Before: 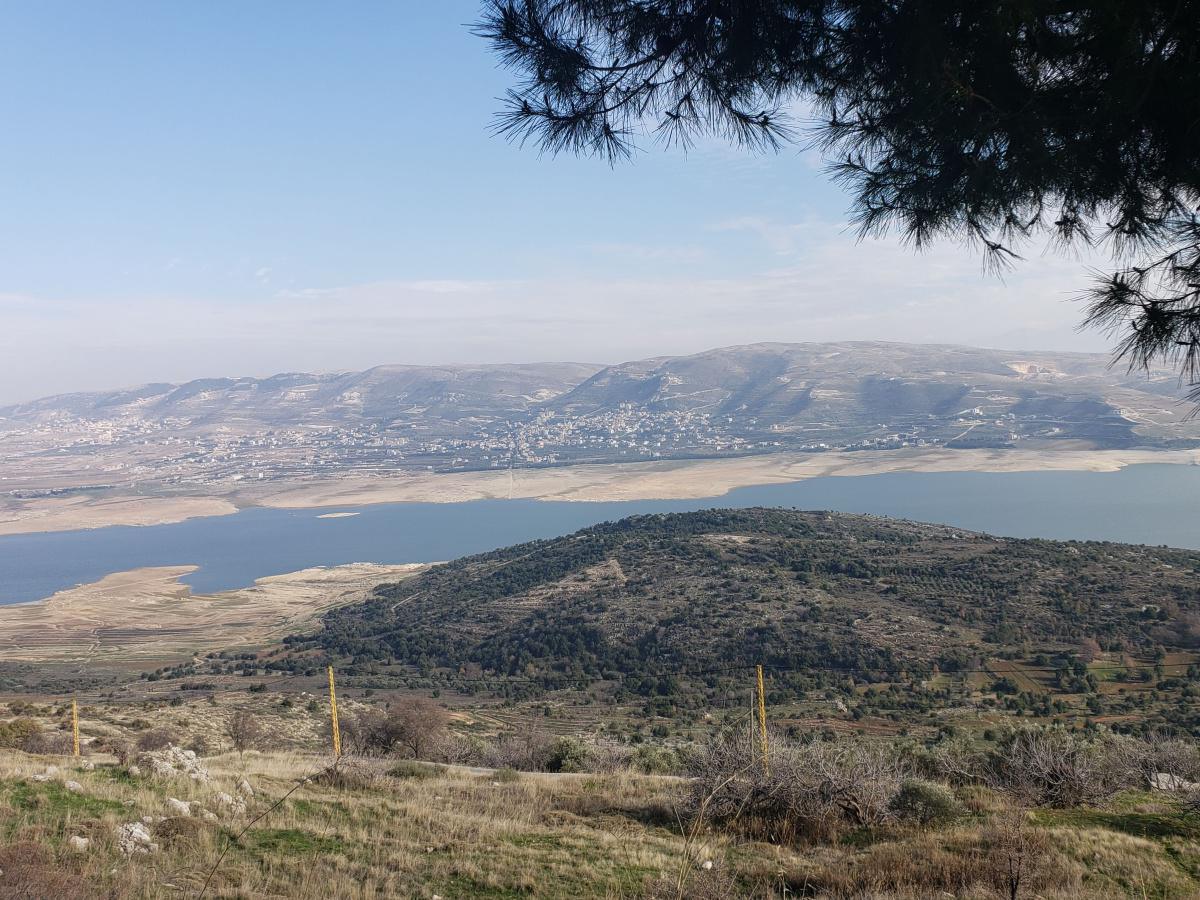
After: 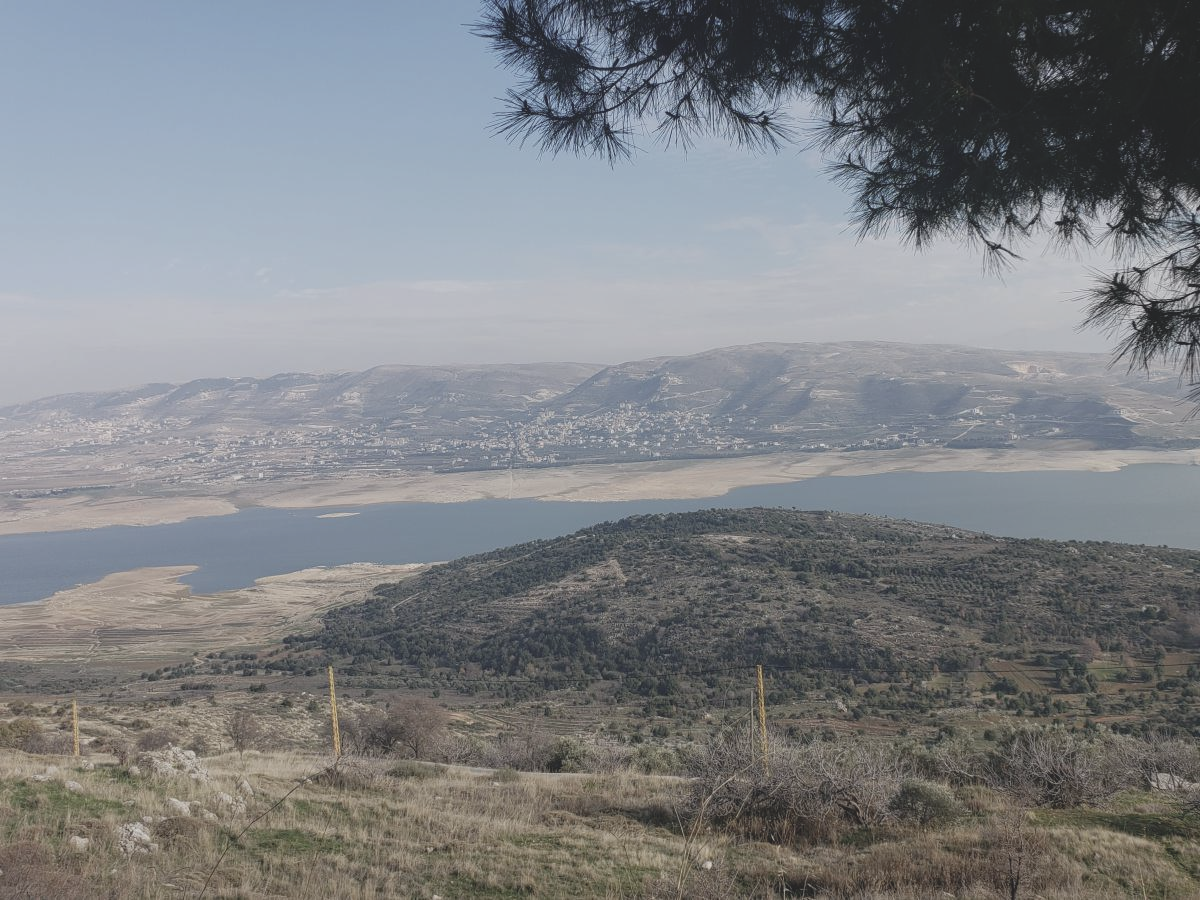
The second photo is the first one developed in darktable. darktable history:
contrast brightness saturation: contrast -0.262, saturation -0.433
